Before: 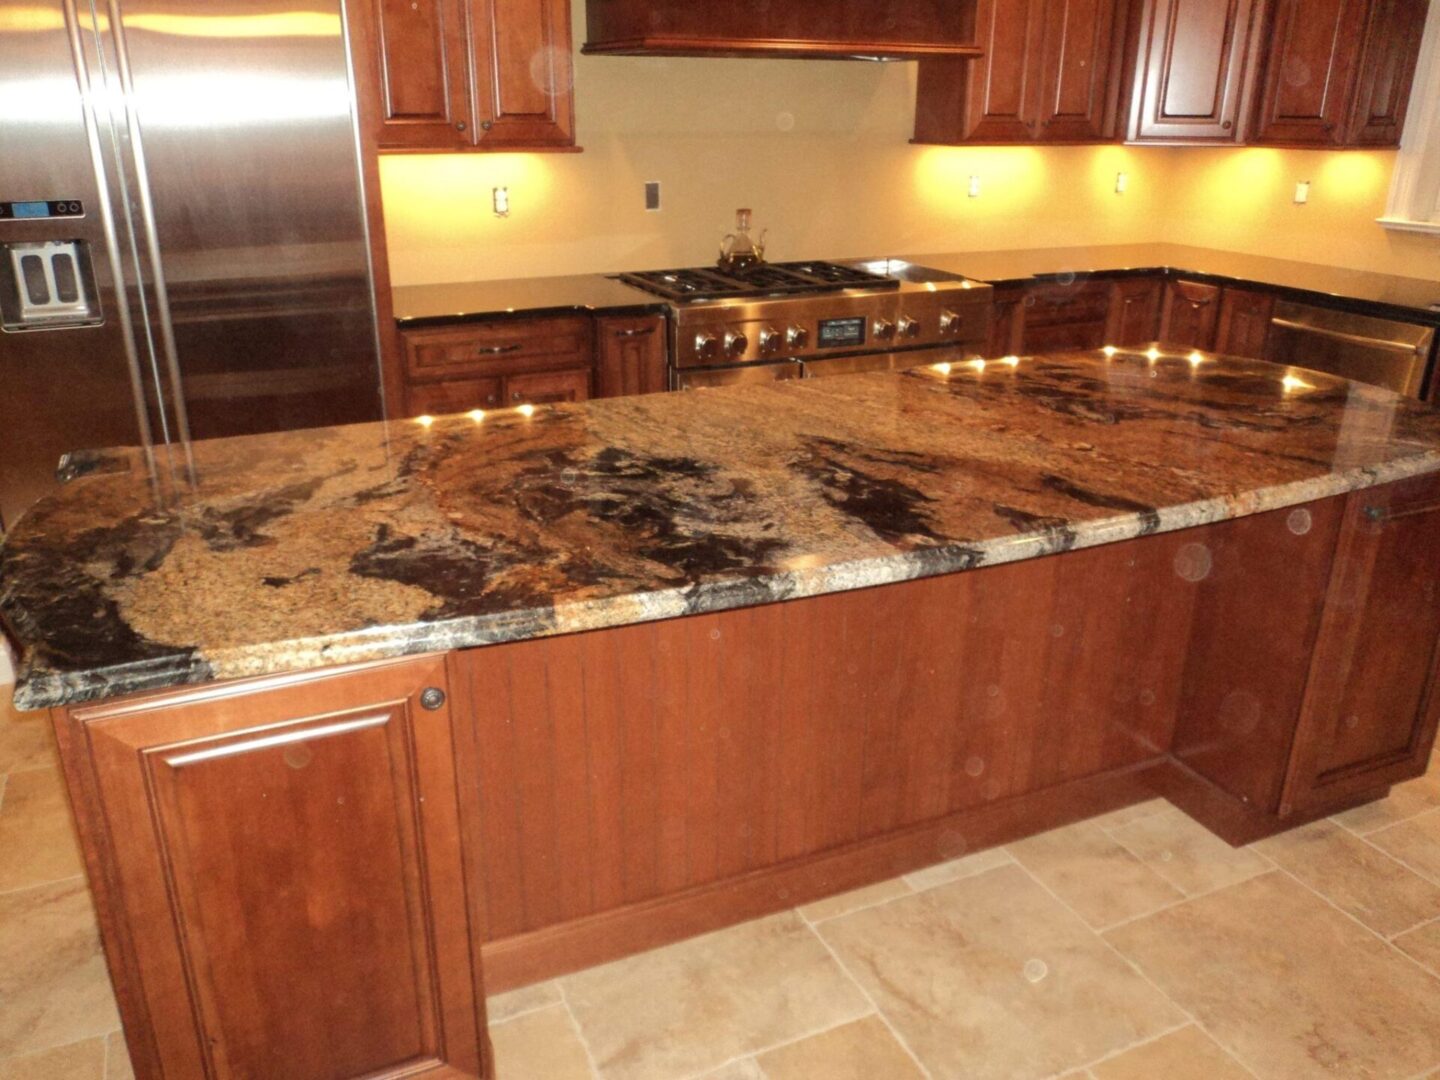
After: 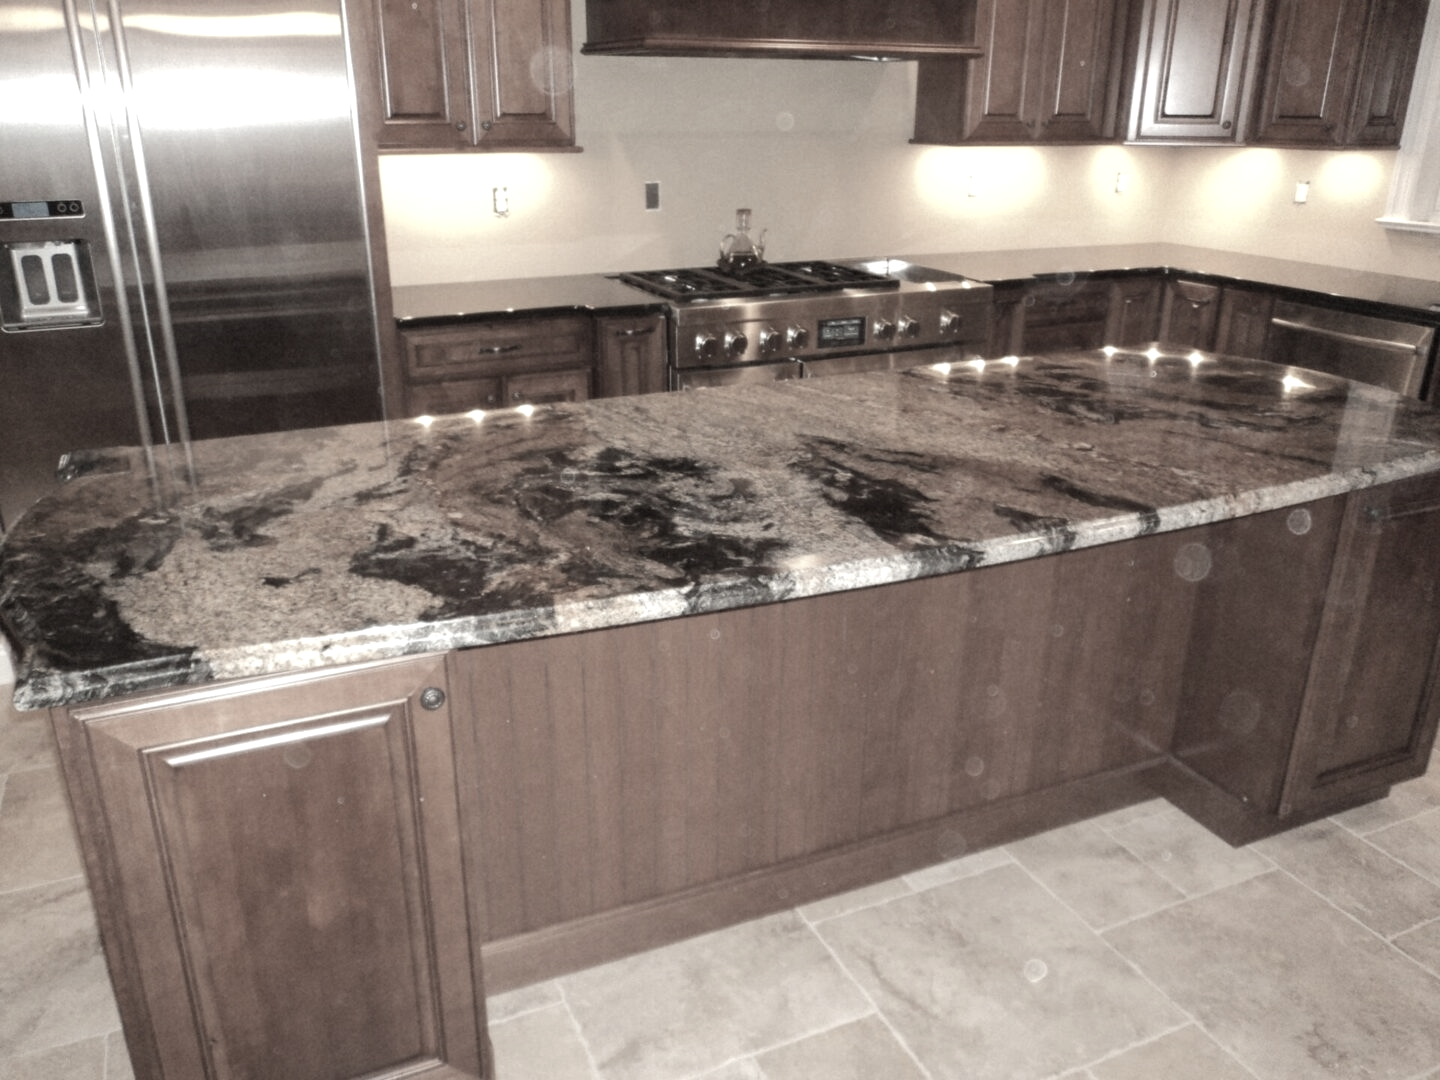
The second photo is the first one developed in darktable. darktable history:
exposure: exposure 0.289 EV, compensate highlight preservation false
color correction: highlights b* 0.059, saturation 0.203
